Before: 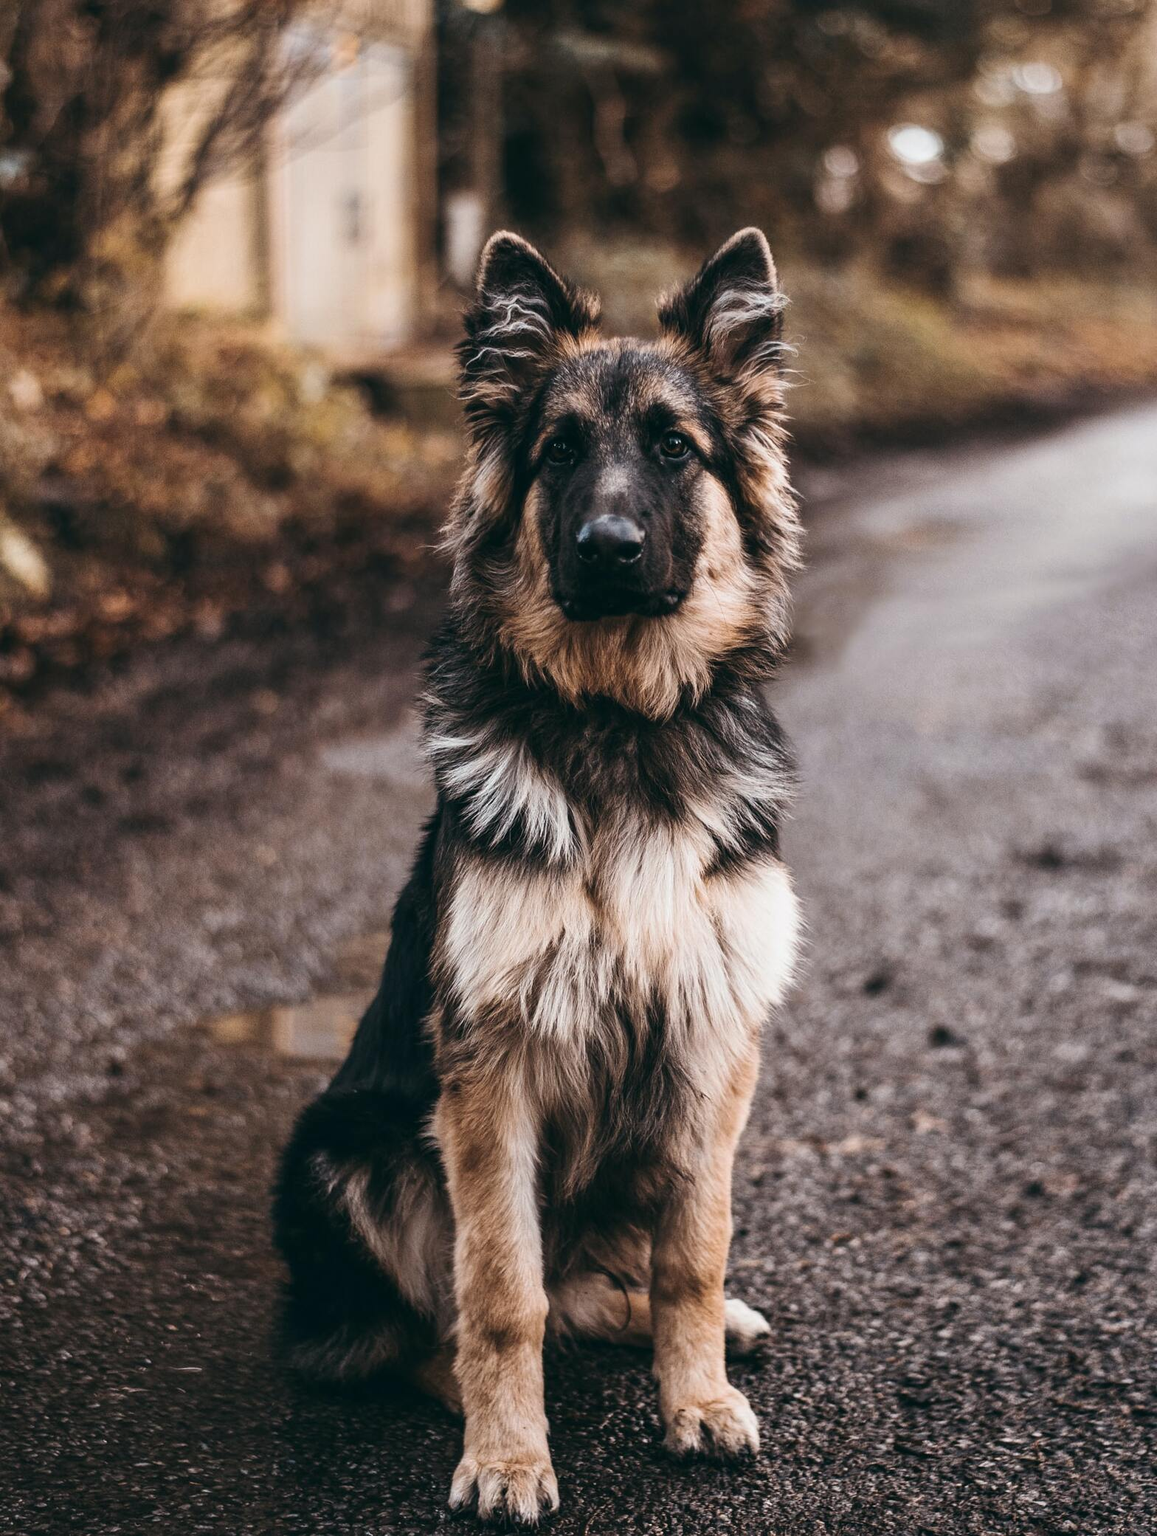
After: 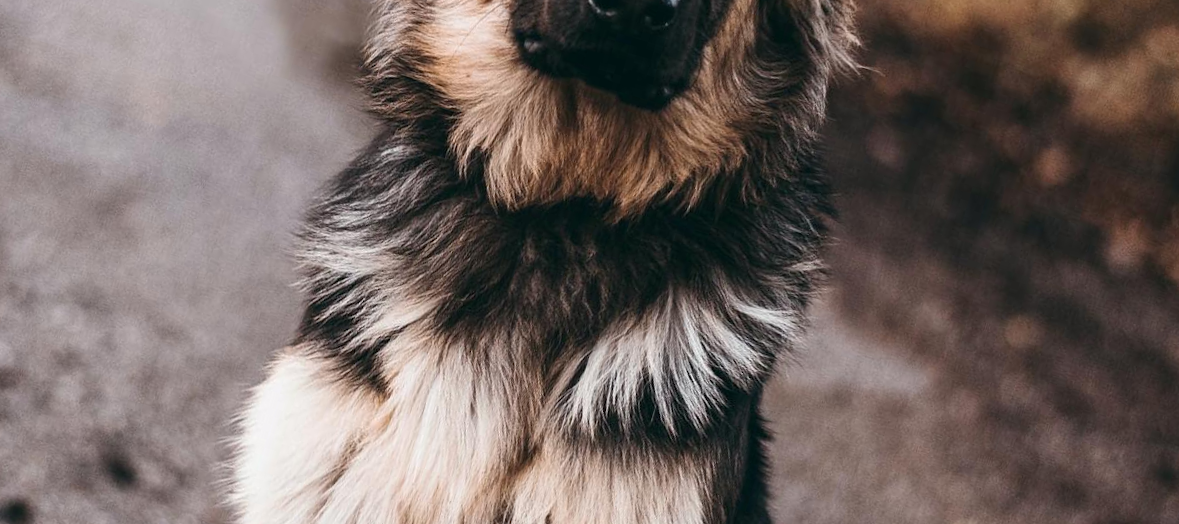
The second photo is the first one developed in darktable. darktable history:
crop and rotate: angle 16.12°, top 30.835%, bottom 35.653%
contrast brightness saturation: contrast 0.05
